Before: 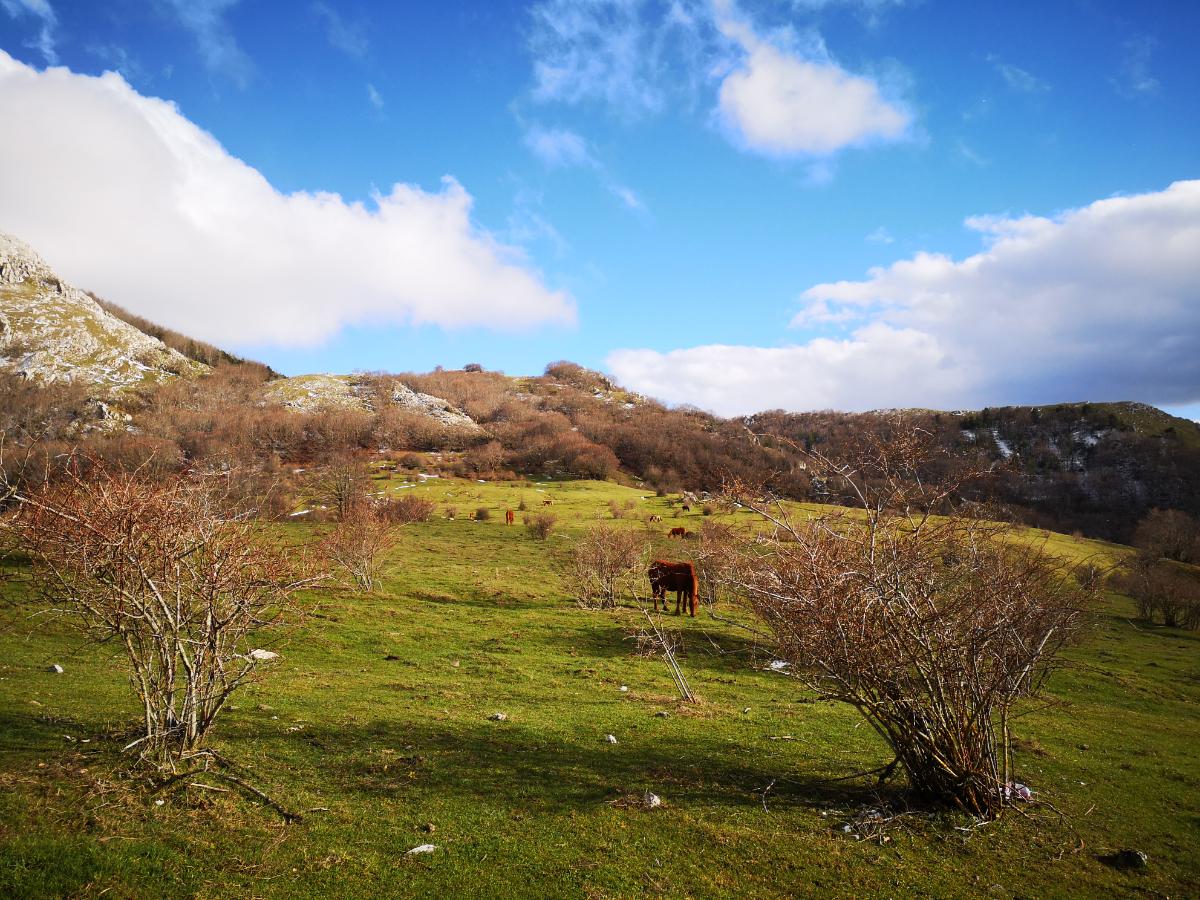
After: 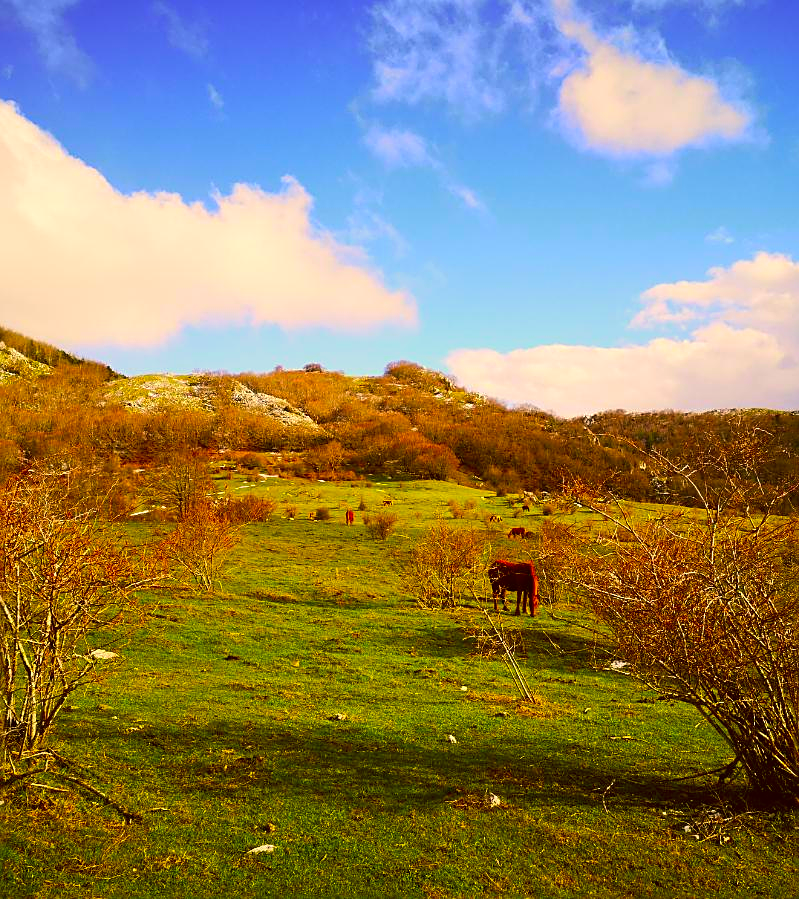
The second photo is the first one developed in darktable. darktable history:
sharpen: on, module defaults
crop and rotate: left 13.342%, right 19.991%
tone equalizer: on, module defaults
color correction: highlights a* 10.44, highlights b* 30.04, shadows a* 2.73, shadows b* 17.51, saturation 1.72
color calibration: illuminant Planckian (black body), x 0.375, y 0.373, temperature 4117 K
